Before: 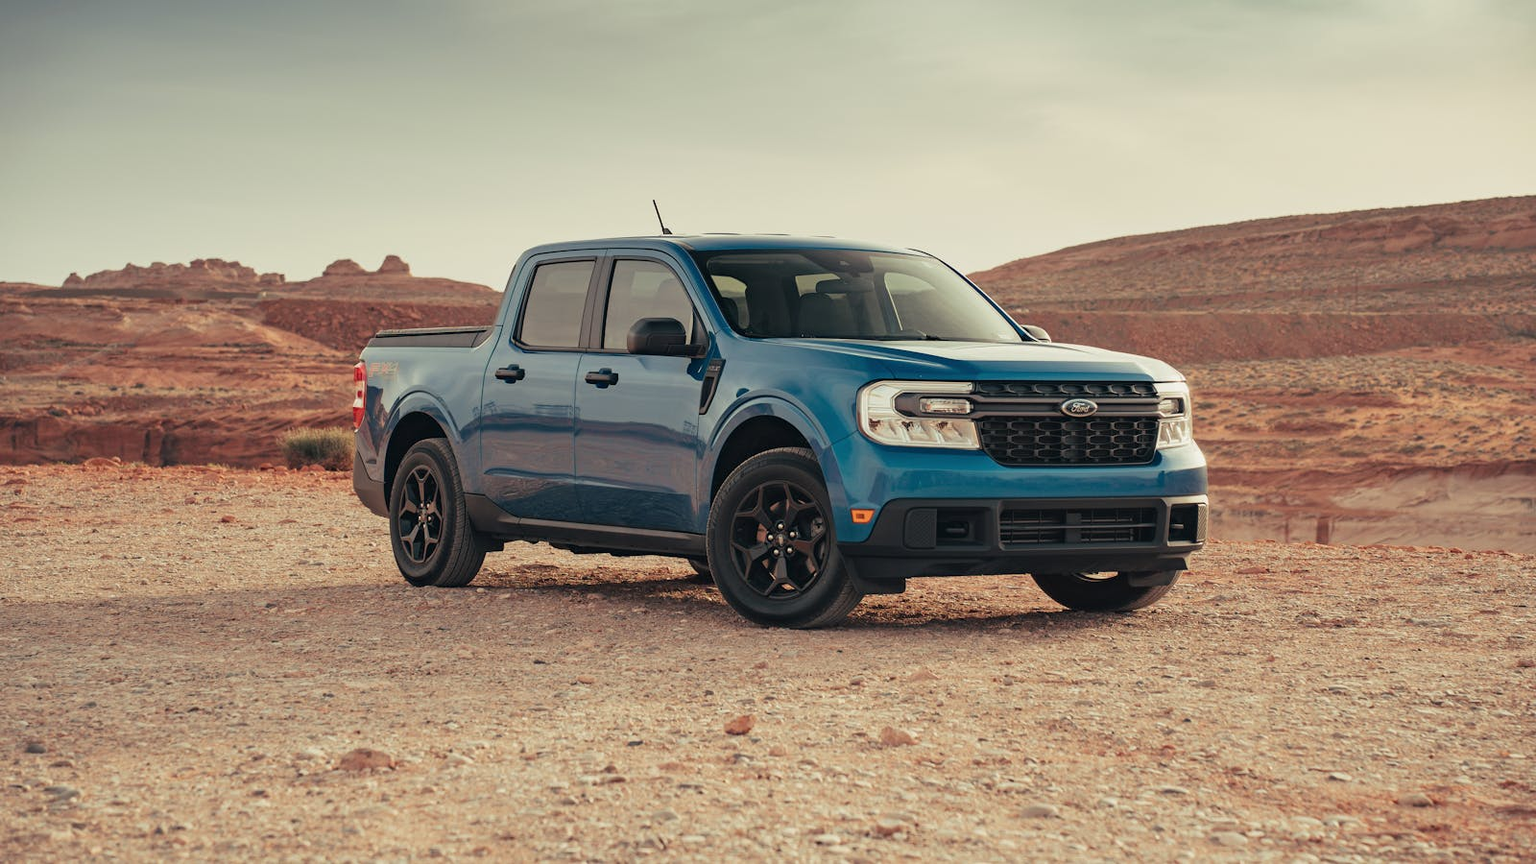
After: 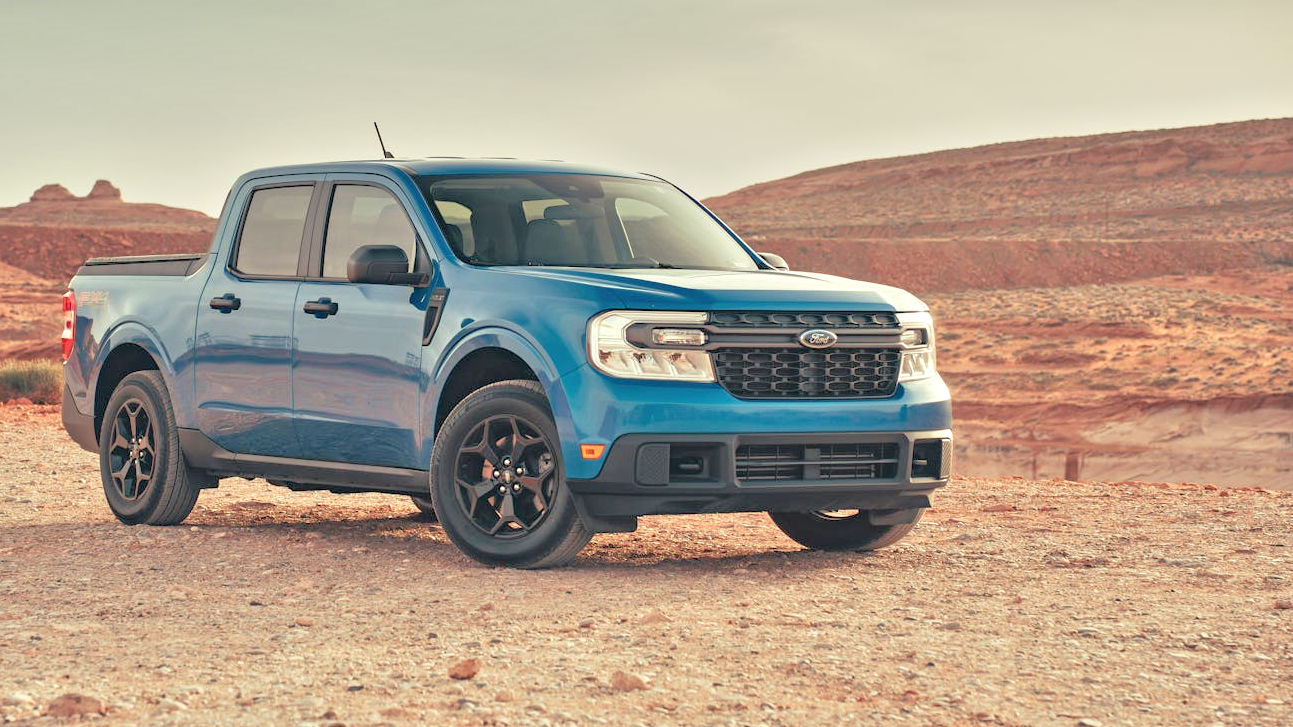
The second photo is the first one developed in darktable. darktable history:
crop: left 19.159%, top 9.58%, bottom 9.58%
tone equalizer: -8 EV 2 EV, -7 EV 2 EV, -6 EV 2 EV, -5 EV 2 EV, -4 EV 2 EV, -3 EV 1.5 EV, -2 EV 1 EV, -1 EV 0.5 EV
